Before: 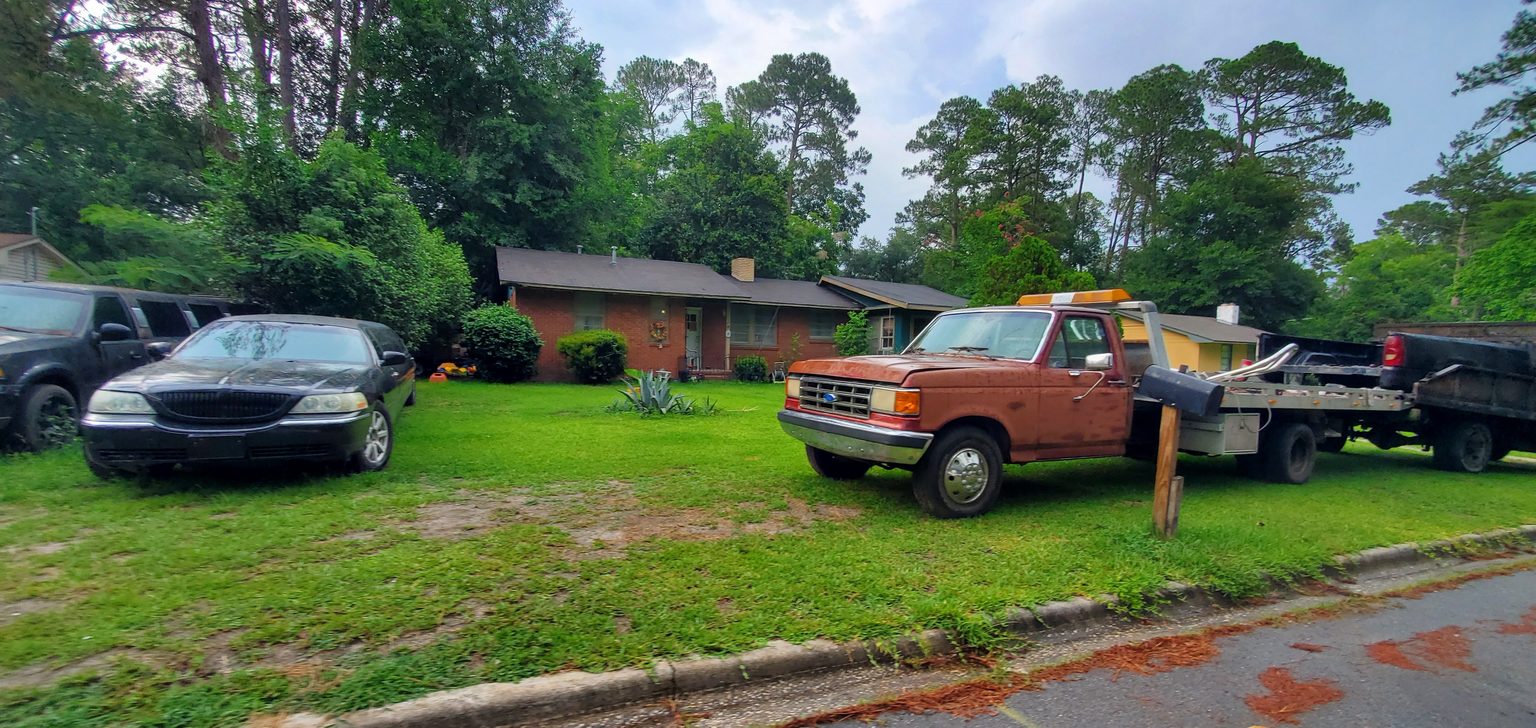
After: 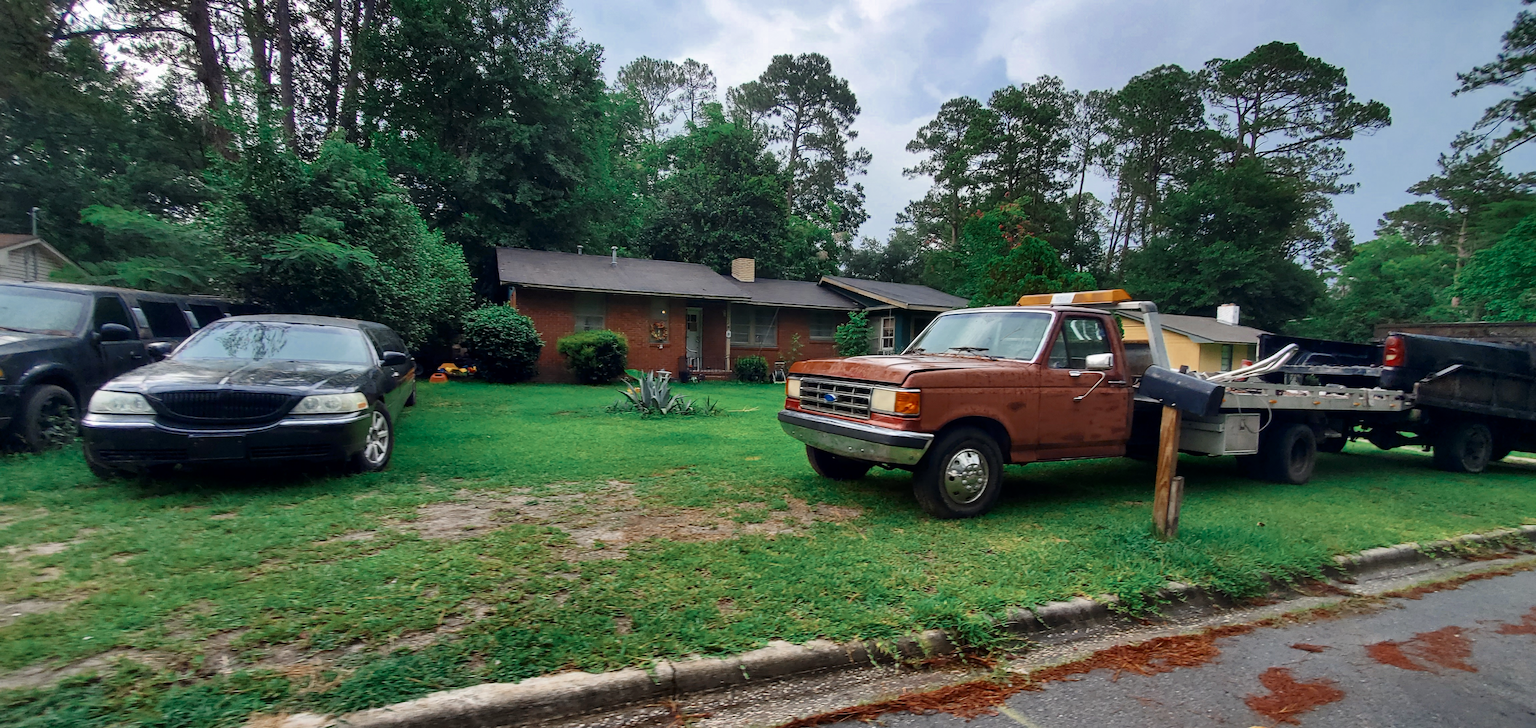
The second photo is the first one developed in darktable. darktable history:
color zones: curves: ch0 [(0, 0.5) (0.125, 0.4) (0.25, 0.5) (0.375, 0.4) (0.5, 0.4) (0.625, 0.35) (0.75, 0.35) (0.875, 0.5)]; ch1 [(0, 0.35) (0.125, 0.45) (0.25, 0.35) (0.375, 0.35) (0.5, 0.35) (0.625, 0.35) (0.75, 0.45) (0.875, 0.35)]; ch2 [(0, 0.6) (0.125, 0.5) (0.25, 0.5) (0.375, 0.6) (0.5, 0.6) (0.625, 0.5) (0.75, 0.5) (0.875, 0.5)]
contrast brightness saturation: contrast 0.225
